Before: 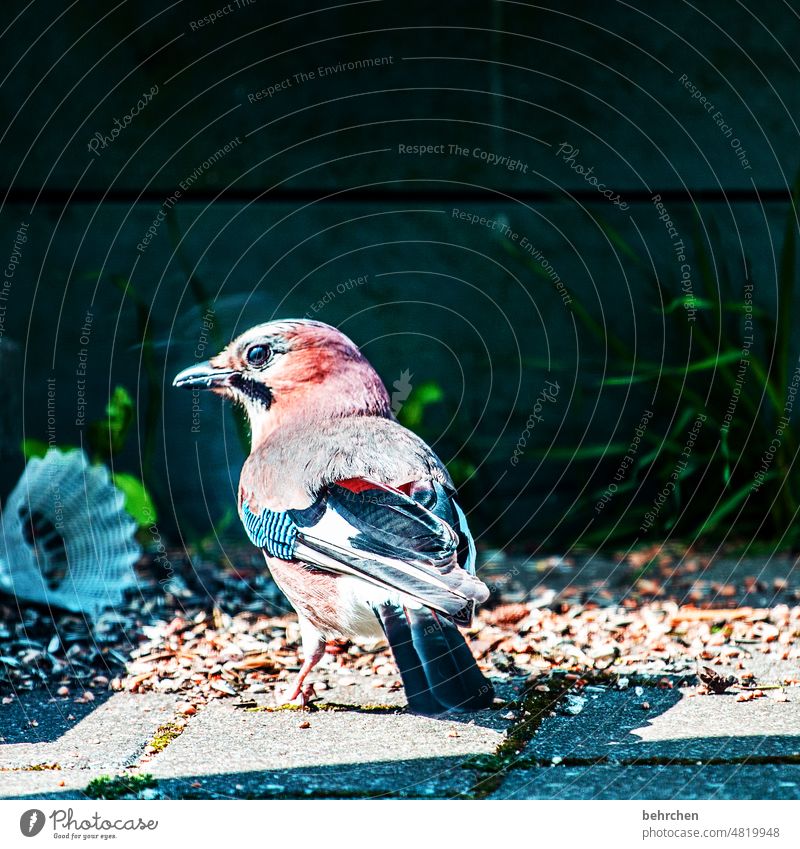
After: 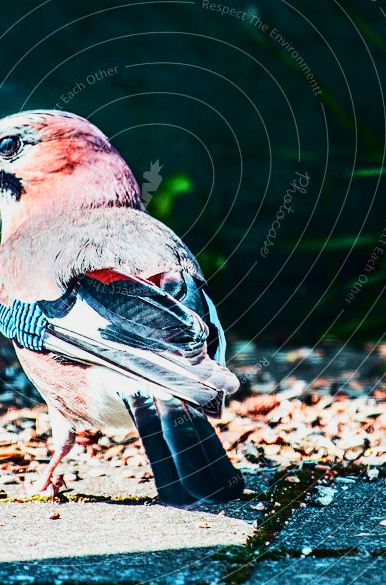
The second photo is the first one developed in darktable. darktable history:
tone curve: curves: ch0 [(0, 0.02) (0.063, 0.058) (0.262, 0.243) (0.447, 0.468) (0.544, 0.596) (0.805, 0.823) (1, 0.952)]; ch1 [(0, 0) (0.339, 0.31) (0.417, 0.401) (0.452, 0.455) (0.482, 0.483) (0.502, 0.499) (0.517, 0.506) (0.55, 0.542) (0.588, 0.604) (0.729, 0.782) (1, 1)]; ch2 [(0, 0) (0.346, 0.34) (0.431, 0.45) (0.485, 0.487) (0.5, 0.496) (0.527, 0.526) (0.56, 0.574) (0.613, 0.642) (0.679, 0.703) (1, 1)]
crop: left 31.361%, top 24.692%, right 20.34%, bottom 6.314%
contrast brightness saturation: contrast 0.074
